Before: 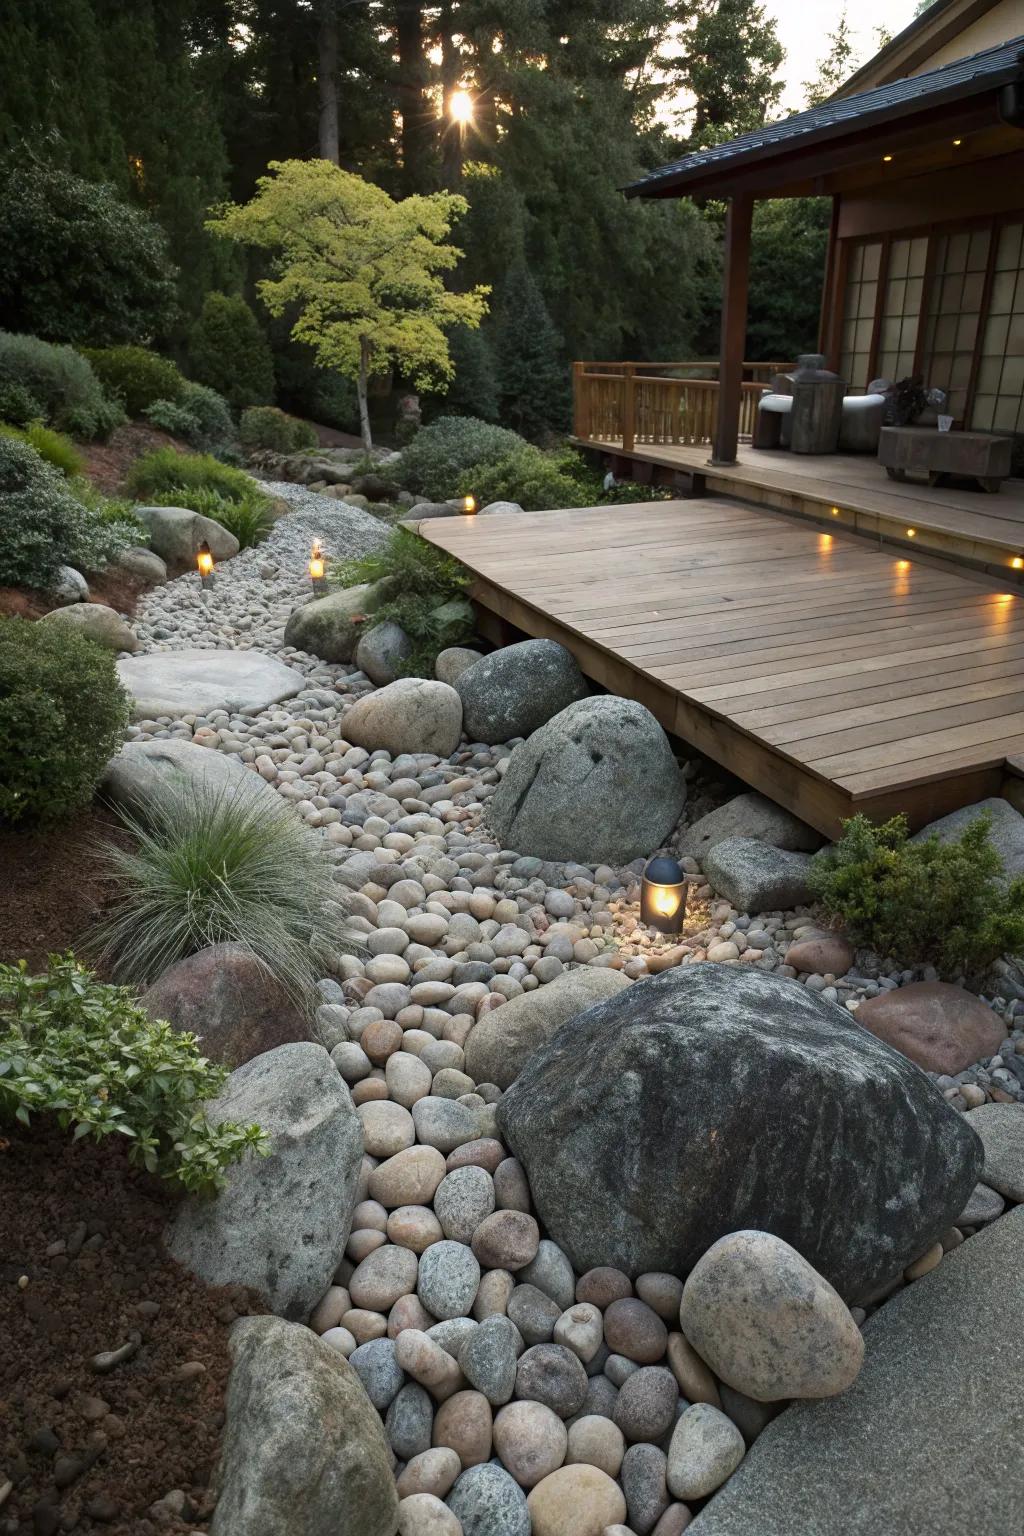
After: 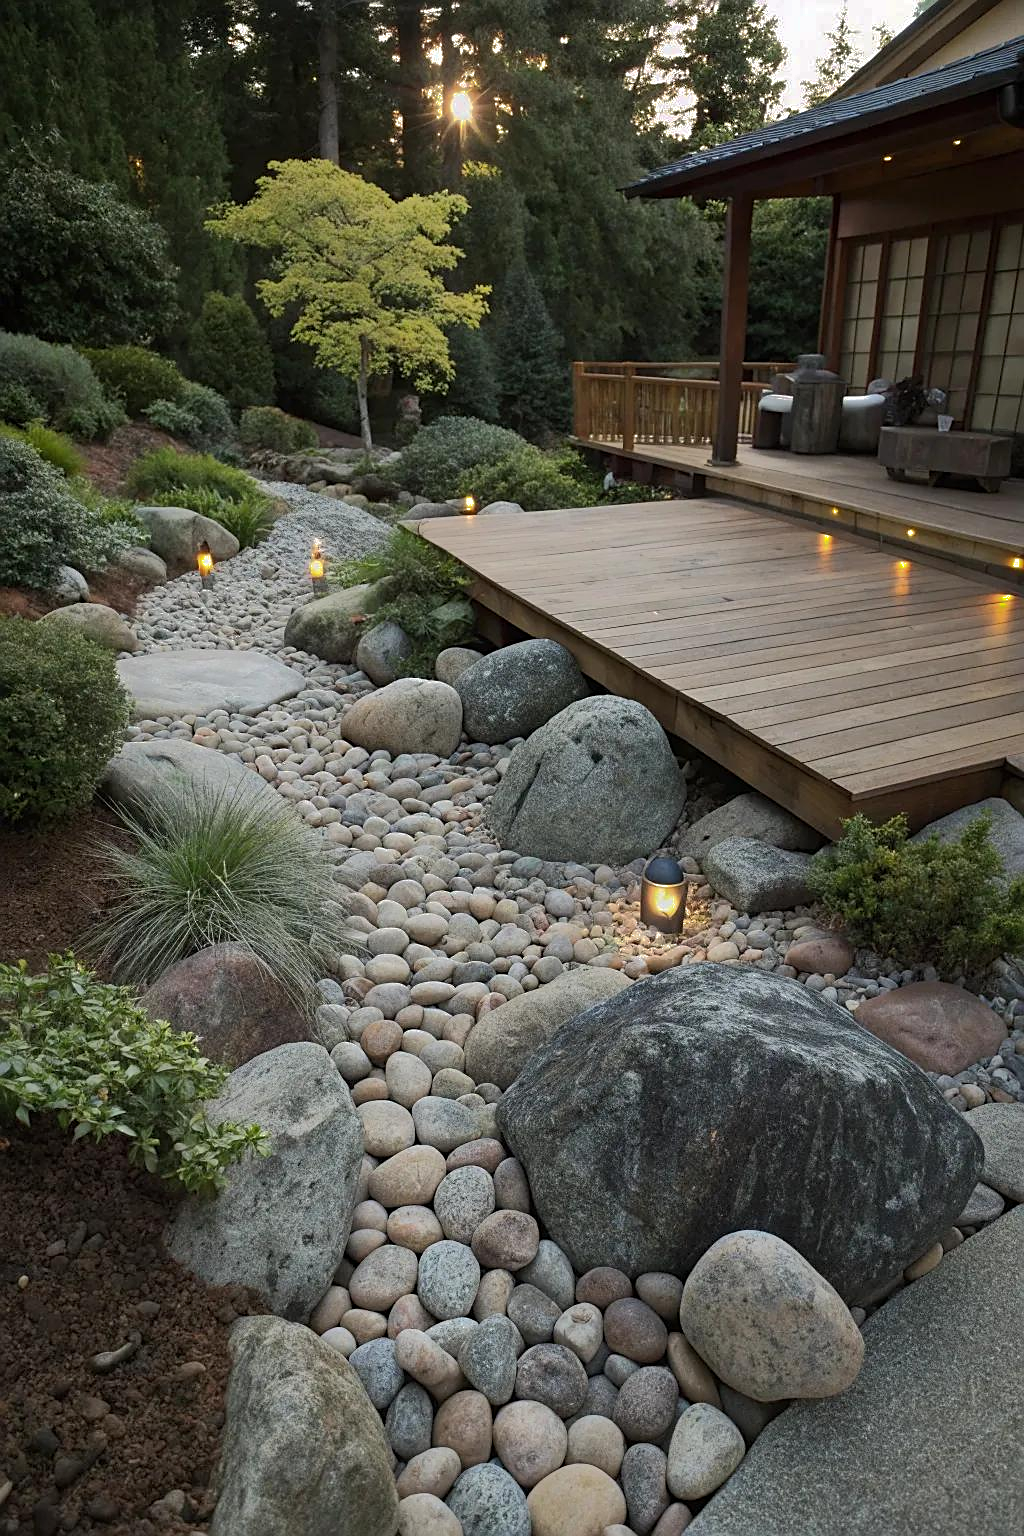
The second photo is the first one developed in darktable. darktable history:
sharpen: on, module defaults
shadows and highlights: shadows 25, highlights -70
